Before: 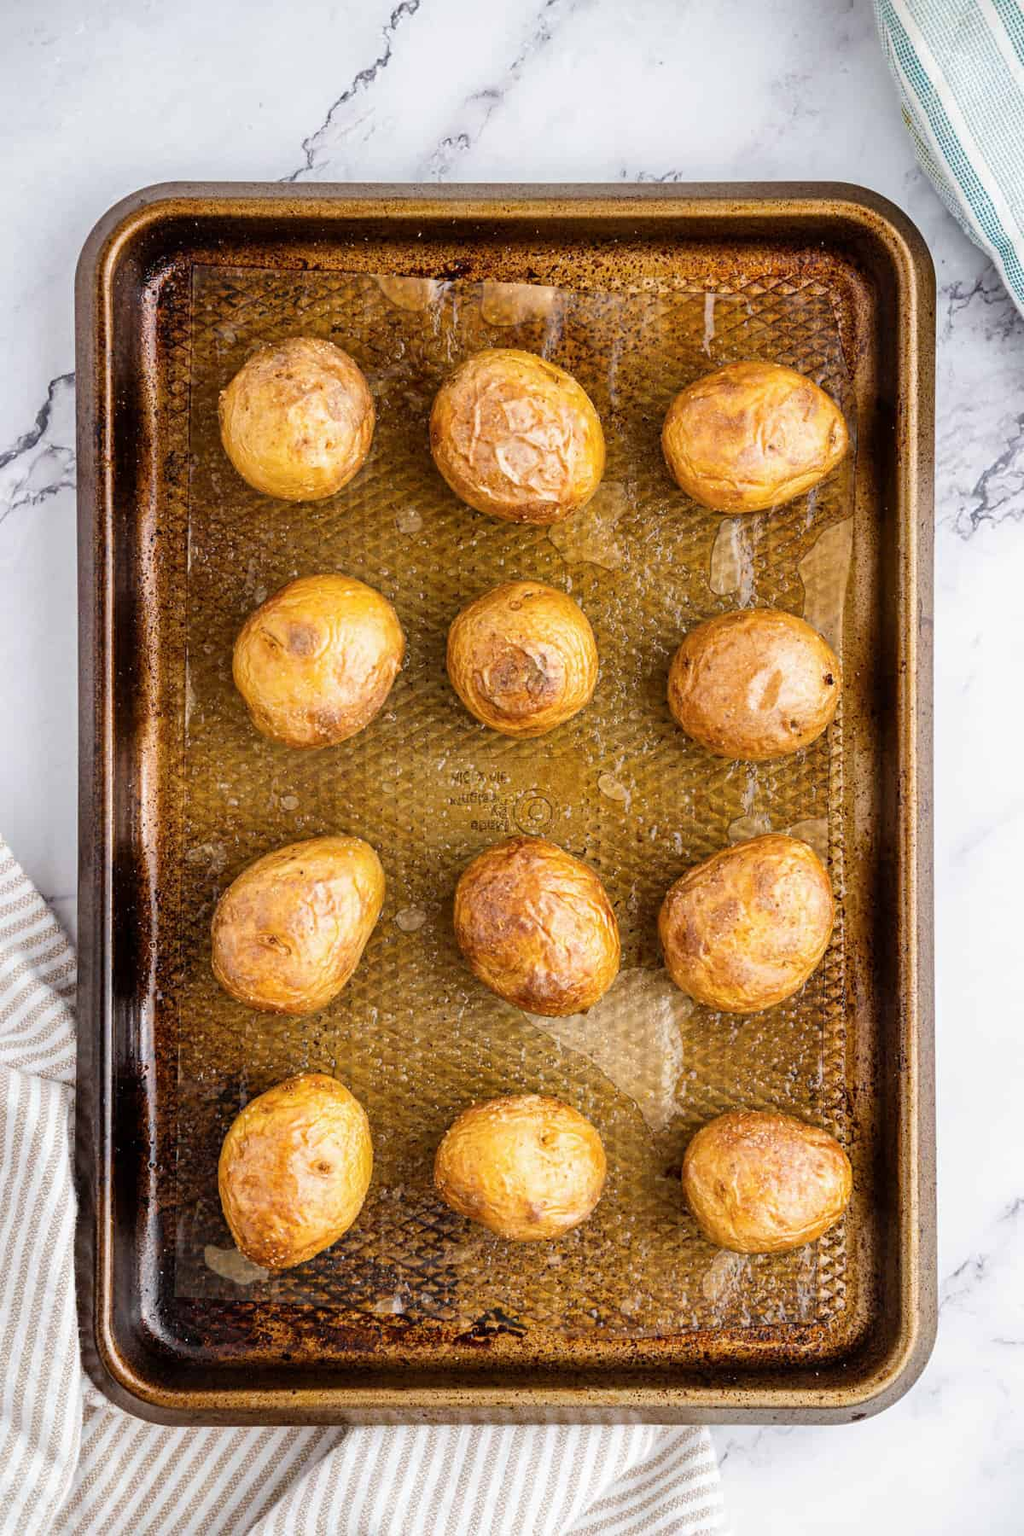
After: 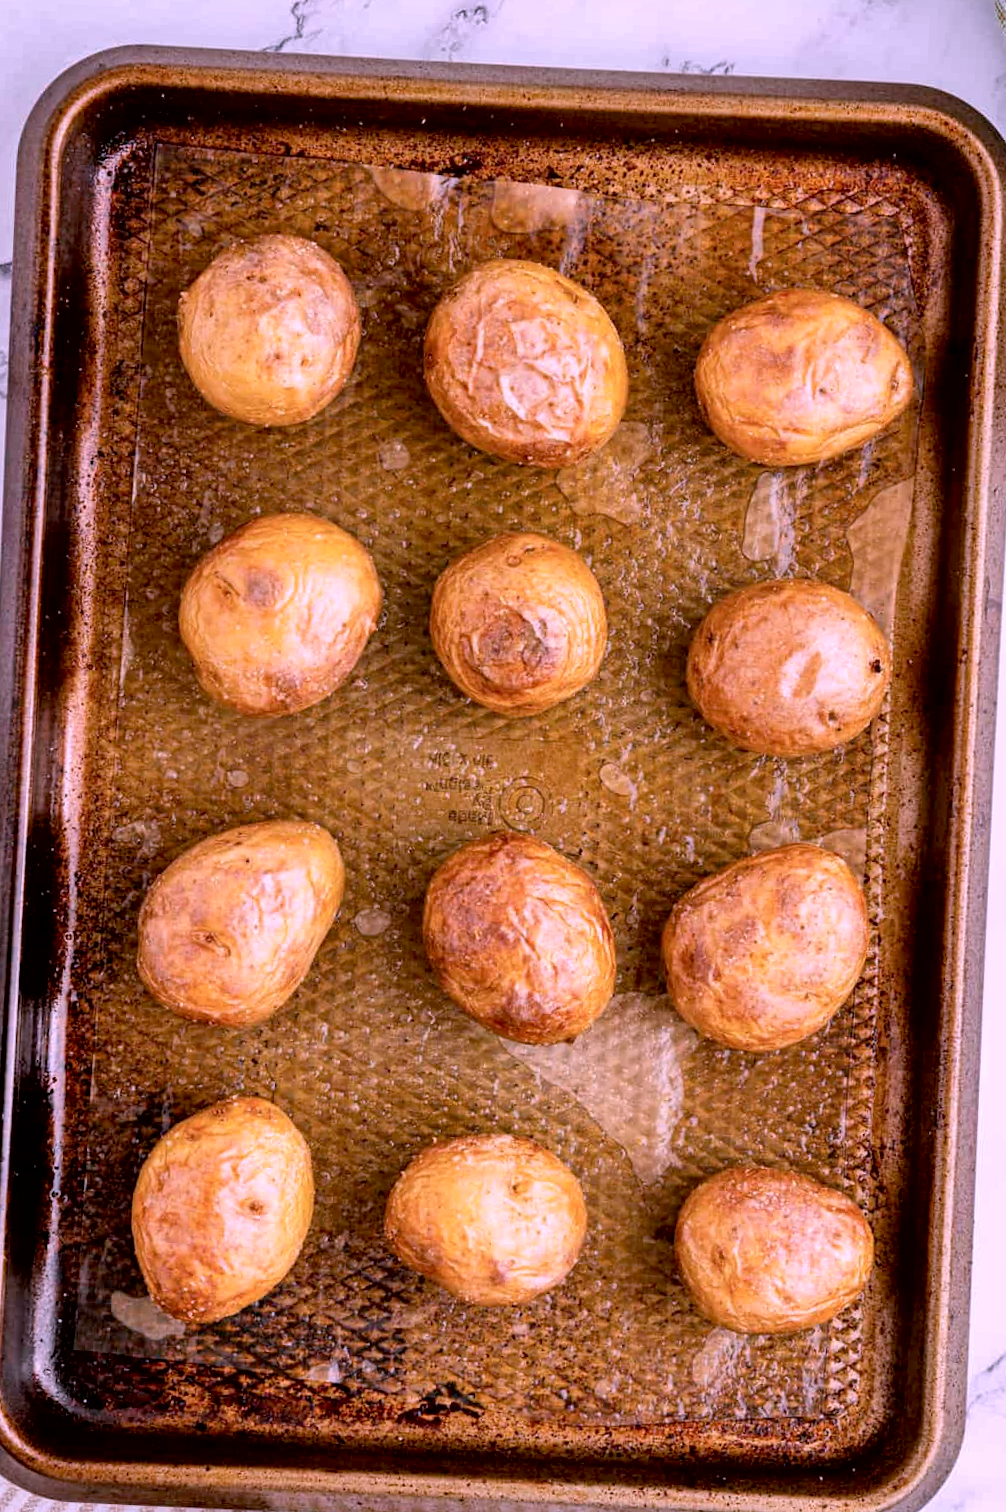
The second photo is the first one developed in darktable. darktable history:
shadows and highlights: soften with gaussian
color correction: highlights a* 15.84, highlights b* -20.88
exposure: black level correction 0.011, compensate highlight preservation false
crop and rotate: angle -2.91°, left 5.258%, top 5.194%, right 4.606%, bottom 4.472%
